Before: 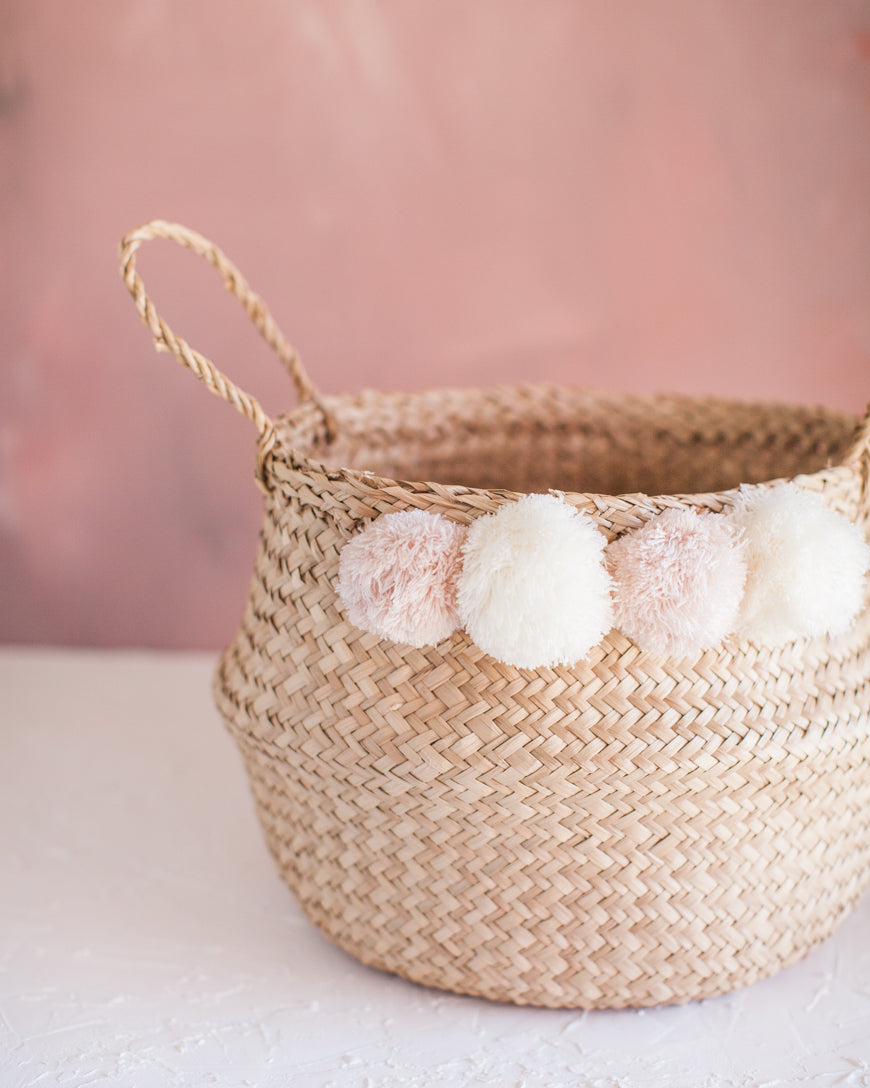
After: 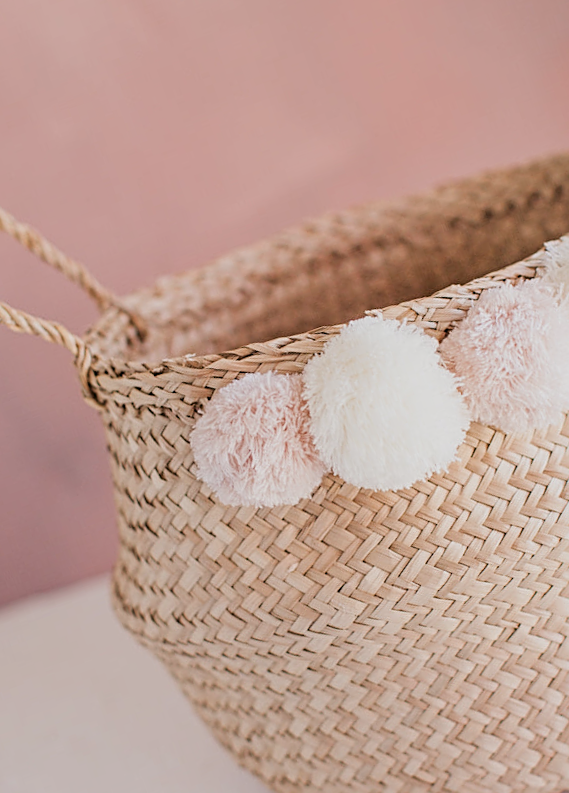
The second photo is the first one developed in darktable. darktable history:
sharpen: radius 2.742
crop and rotate: angle 19.28°, left 6.993%, right 4.155%, bottom 1.081%
filmic rgb: middle gray luminance 18.39%, black relative exposure -11.22 EV, white relative exposure 3.69 EV, target black luminance 0%, hardness 5.84, latitude 56.95%, contrast 0.964, shadows ↔ highlights balance 49.52%
